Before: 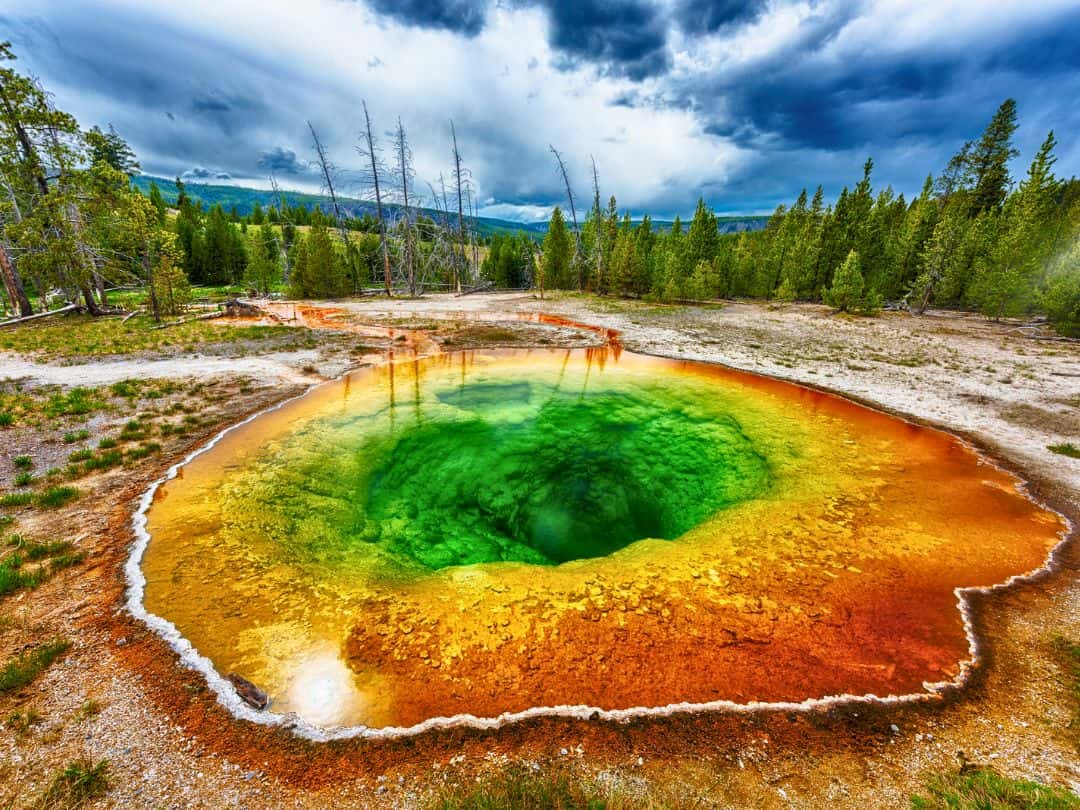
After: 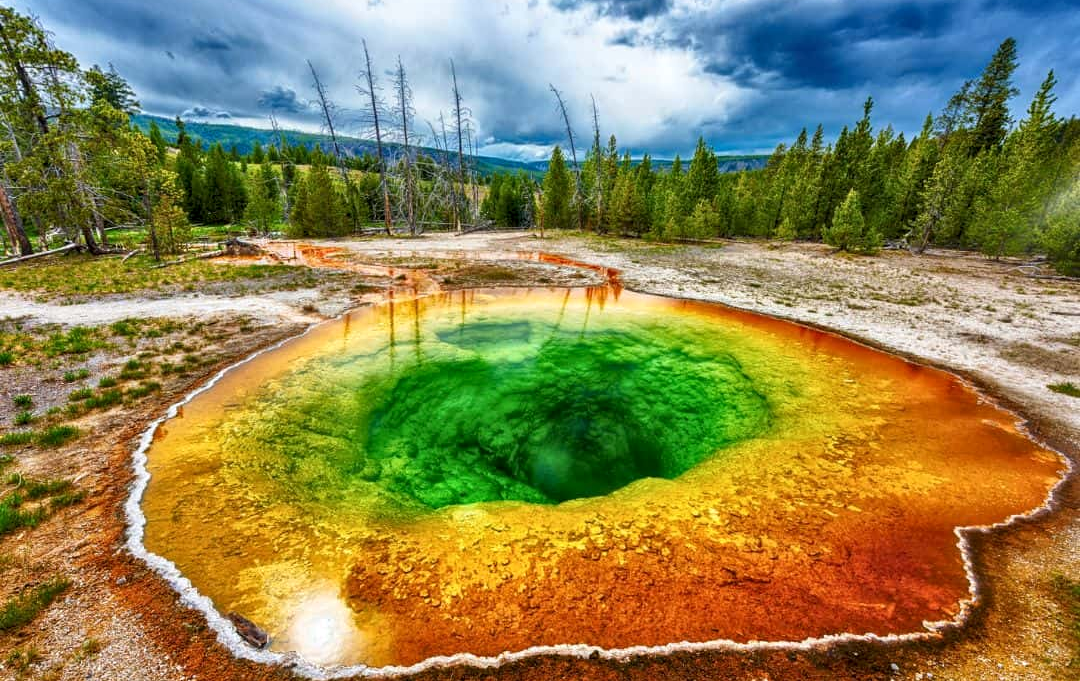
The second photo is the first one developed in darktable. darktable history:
local contrast: highlights 104%, shadows 103%, detail 119%, midtone range 0.2
crop: top 7.568%, bottom 8.26%
